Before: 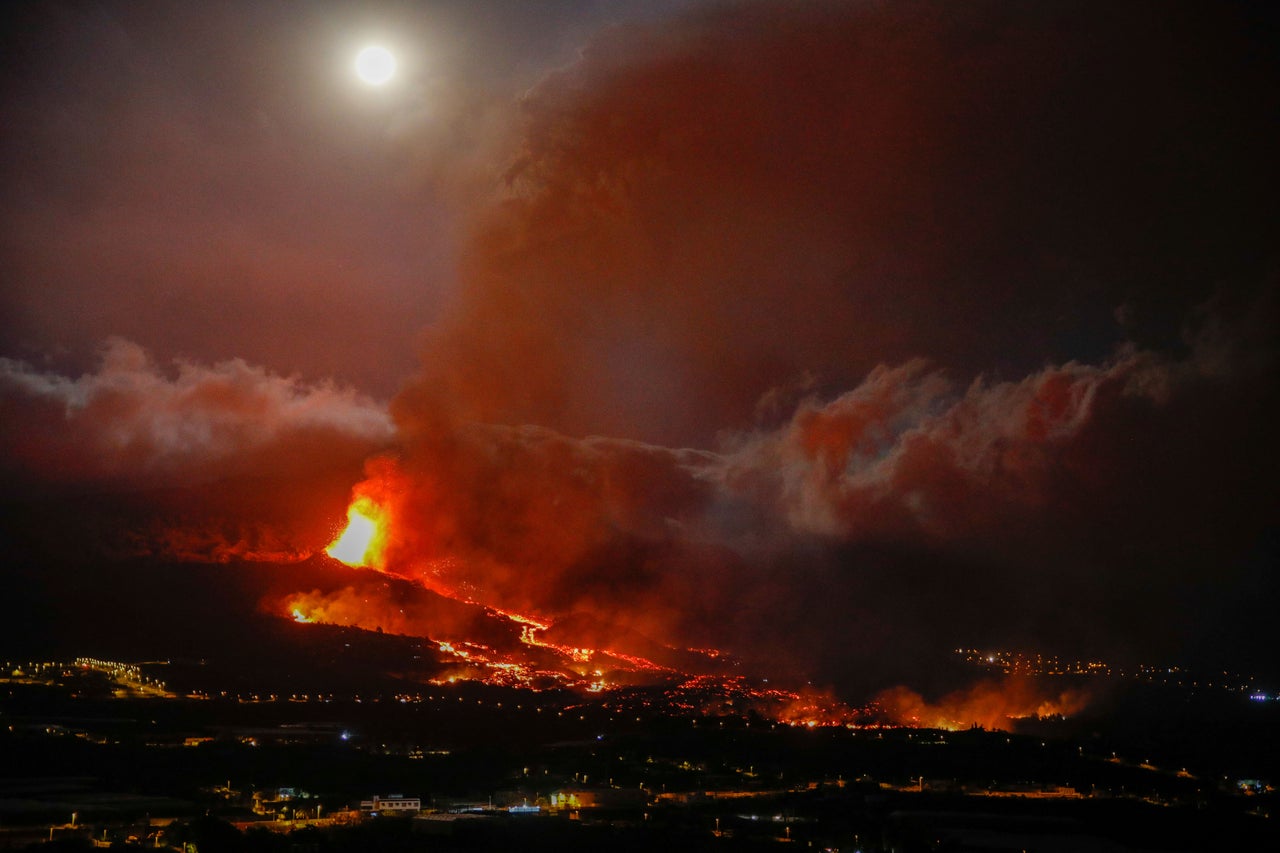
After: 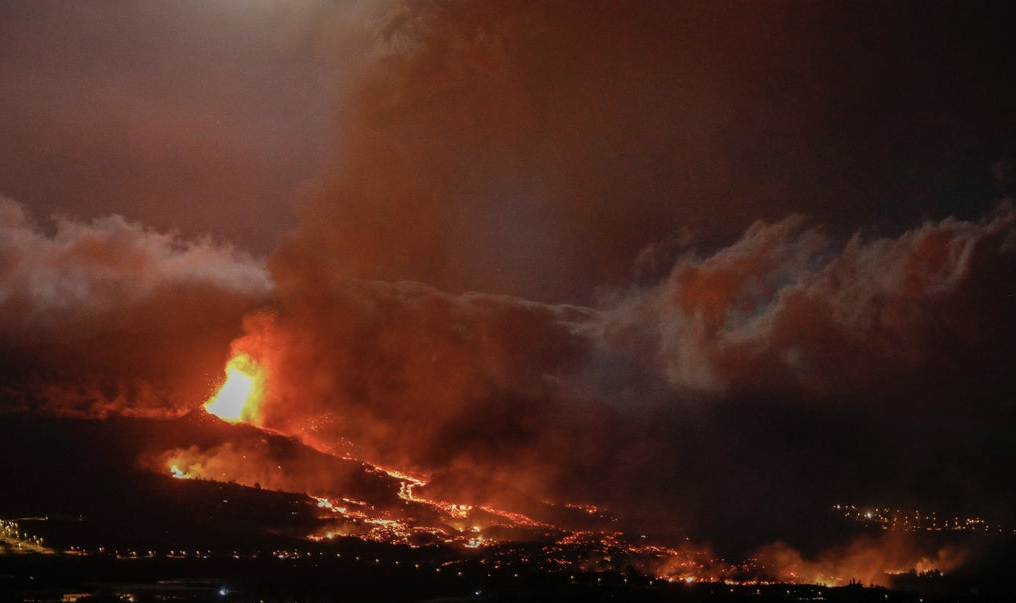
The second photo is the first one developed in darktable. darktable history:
crop: left 9.582%, top 16.897%, right 10.967%, bottom 12.361%
tone equalizer: smoothing diameter 24.93%, edges refinement/feathering 9.36, preserve details guided filter
contrast brightness saturation: contrast 0.064, brightness -0.006, saturation -0.245
